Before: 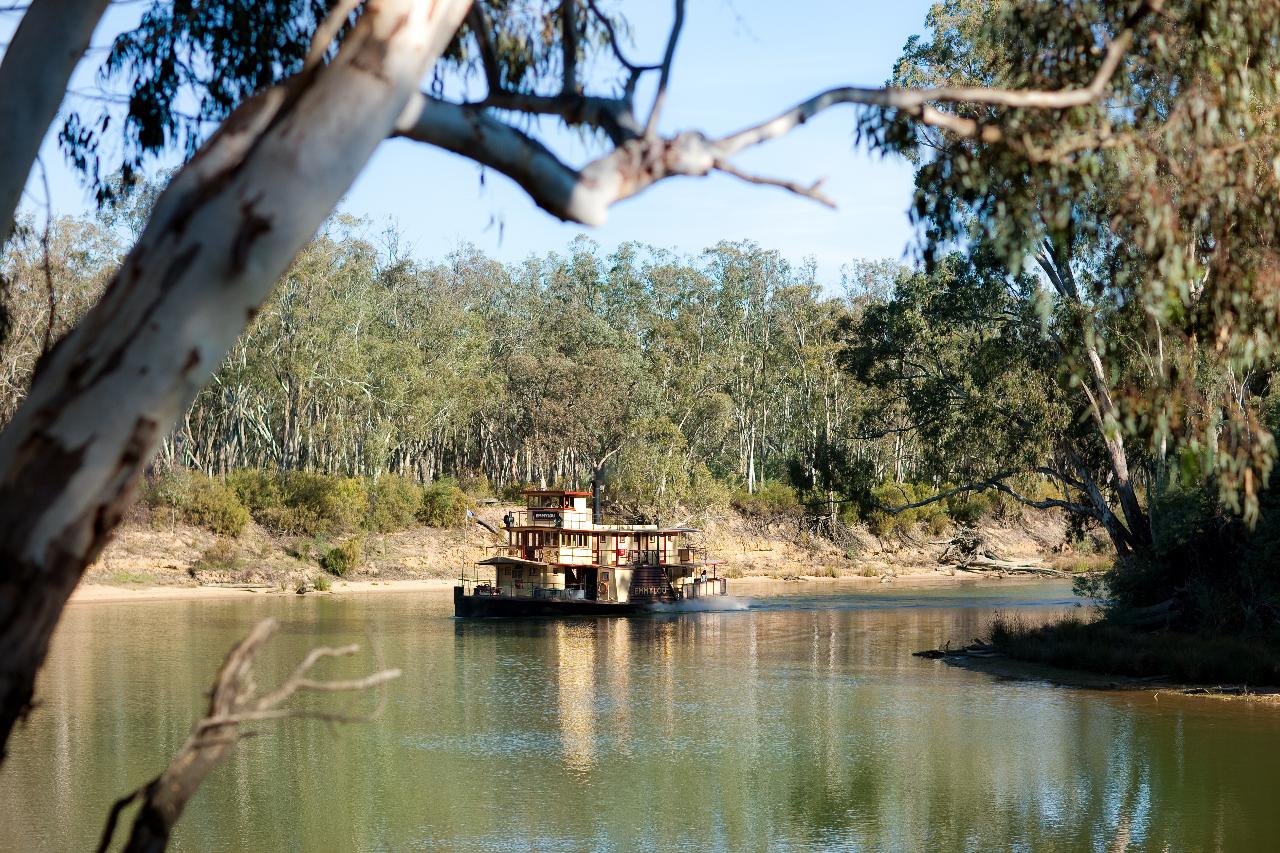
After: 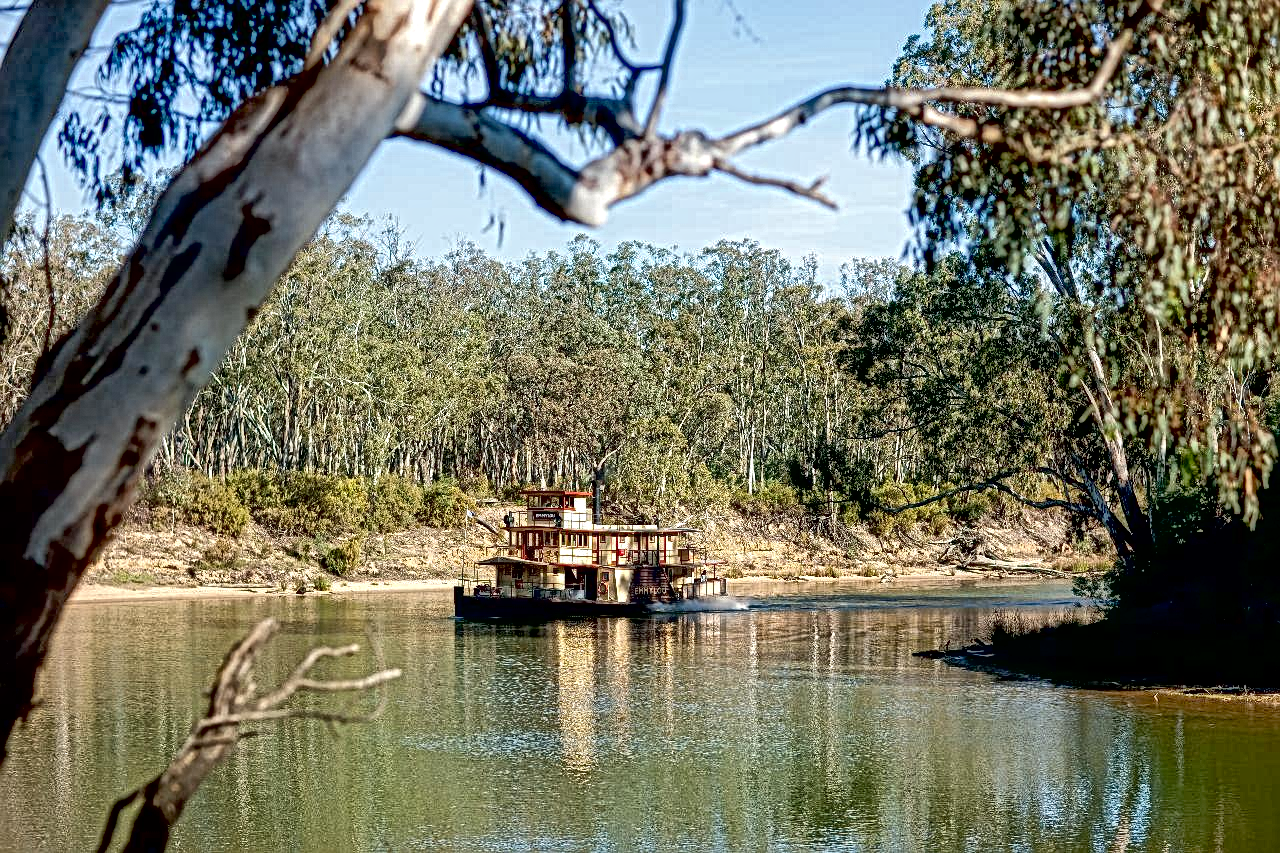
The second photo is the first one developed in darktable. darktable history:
exposure: black level correction 0.011, compensate highlight preservation false
local contrast: mode bilateral grid, contrast 20, coarseness 4, detail 299%, midtone range 0.2
shadows and highlights: on, module defaults
